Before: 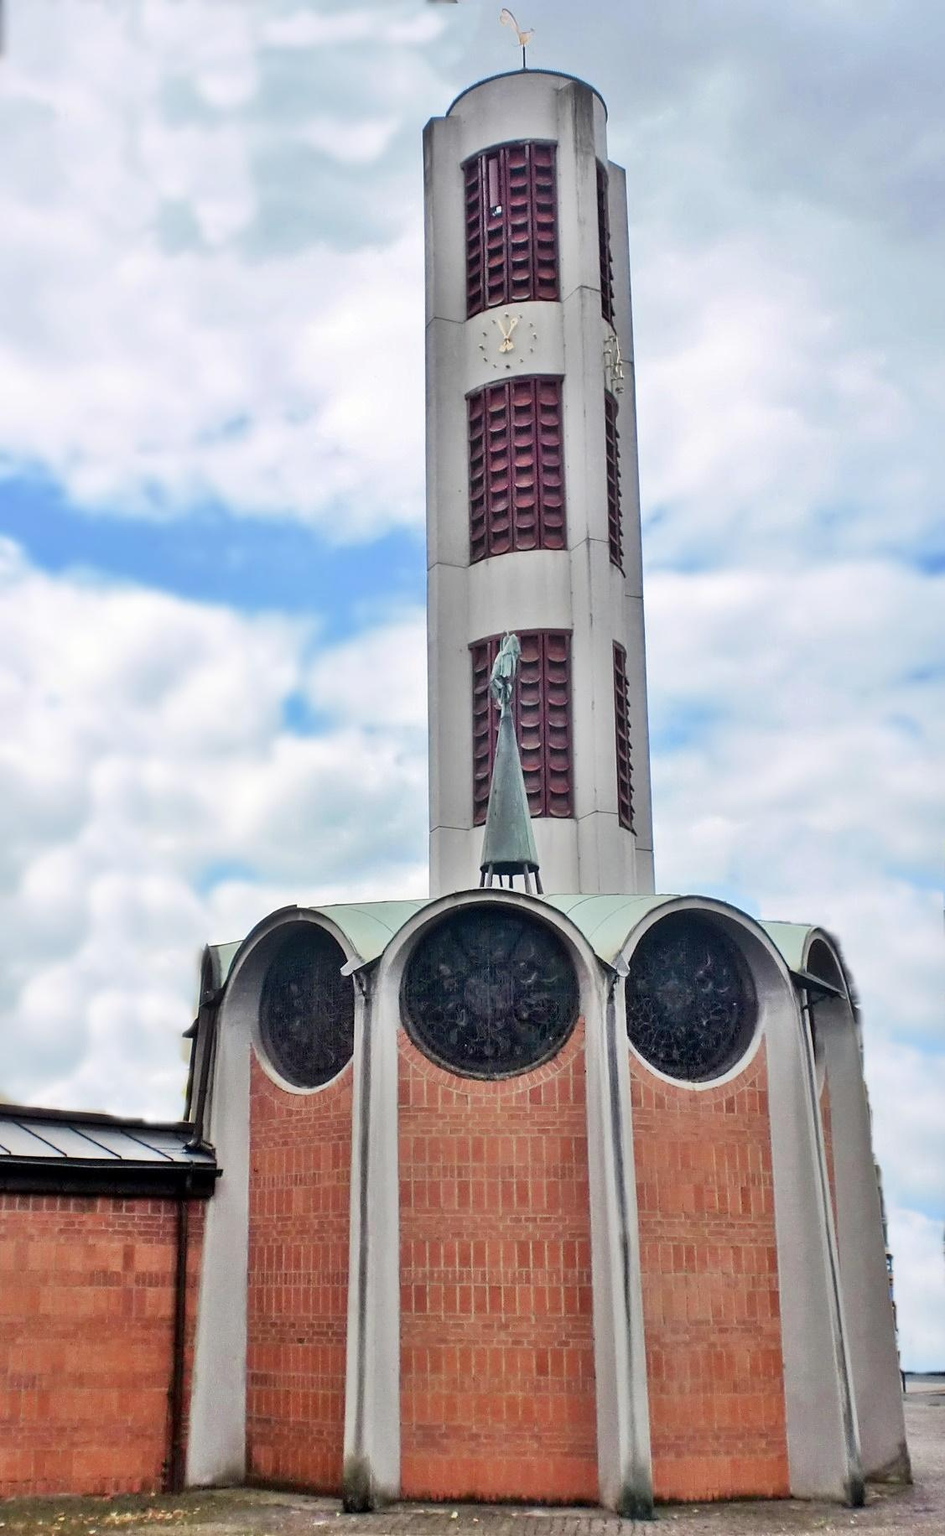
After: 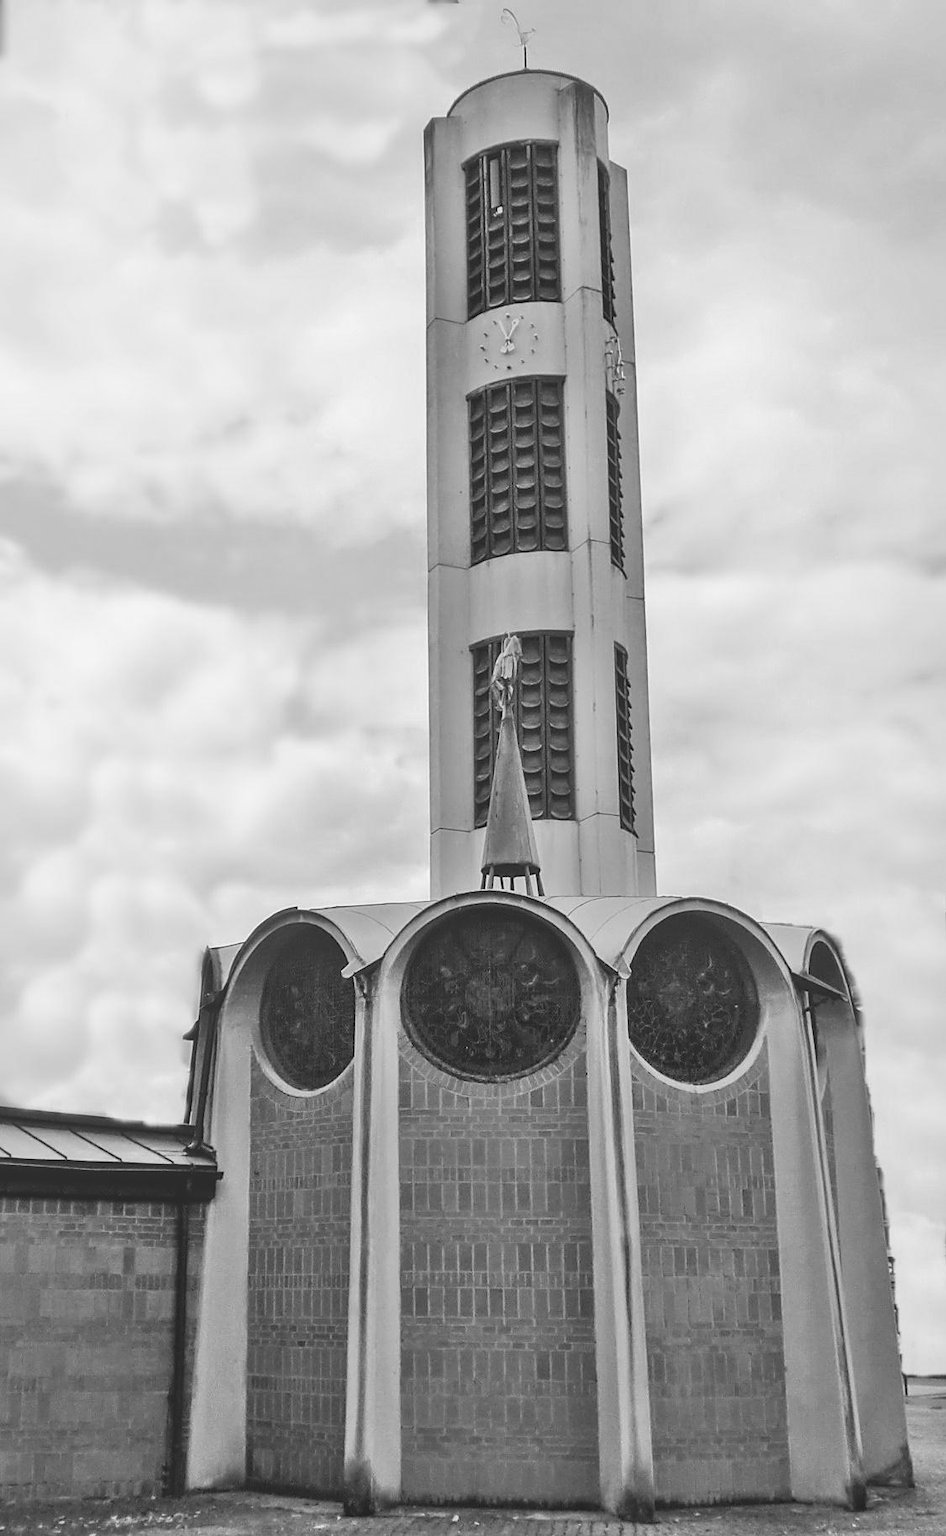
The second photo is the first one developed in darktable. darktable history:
exposure: black level correction -0.024, exposure -0.119 EV, compensate exposure bias true, compensate highlight preservation false
shadows and highlights: shadows -71.79, highlights 36.17, highlights color adjustment 49.29%, soften with gaussian
local contrast: on, module defaults
crop: top 0.029%, bottom 0.137%
sharpen: amount 0.2
color calibration: output gray [0.22, 0.42, 0.37, 0], illuminant as shot in camera, x 0.358, y 0.373, temperature 4628.91 K
contrast brightness saturation: contrast -0.06, saturation -0.41
